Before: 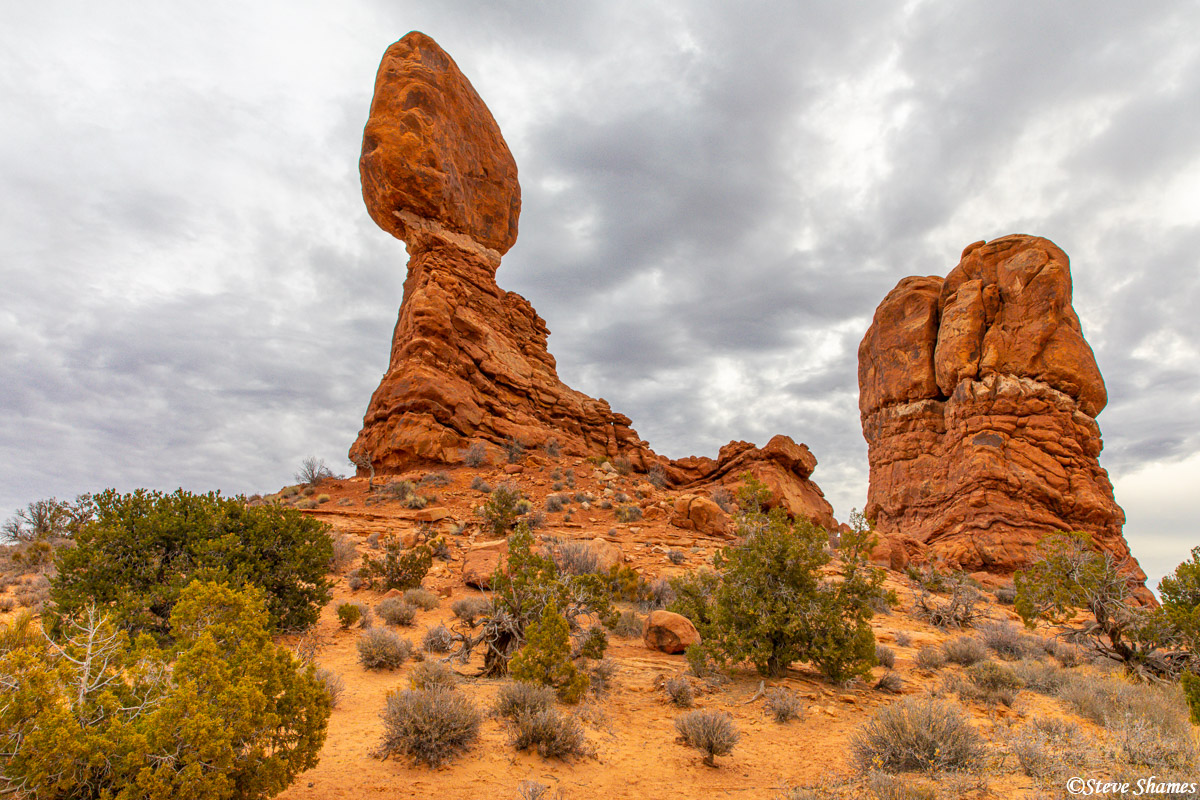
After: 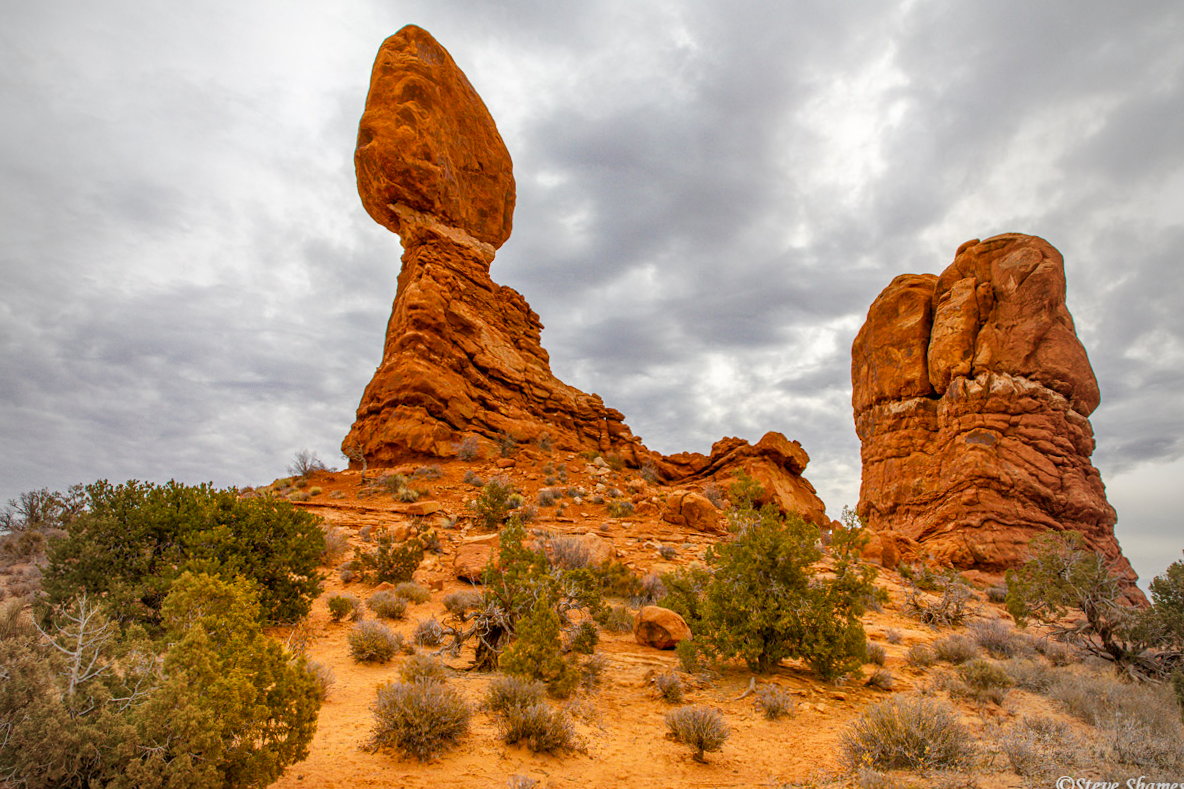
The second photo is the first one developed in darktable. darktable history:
color balance rgb: perceptual saturation grading › global saturation 20%, perceptual saturation grading › highlights -25%, perceptual saturation grading › shadows 50%
crop and rotate: angle -0.5°
vignetting: fall-off start 97%, fall-off radius 100%, width/height ratio 0.609, unbound false
